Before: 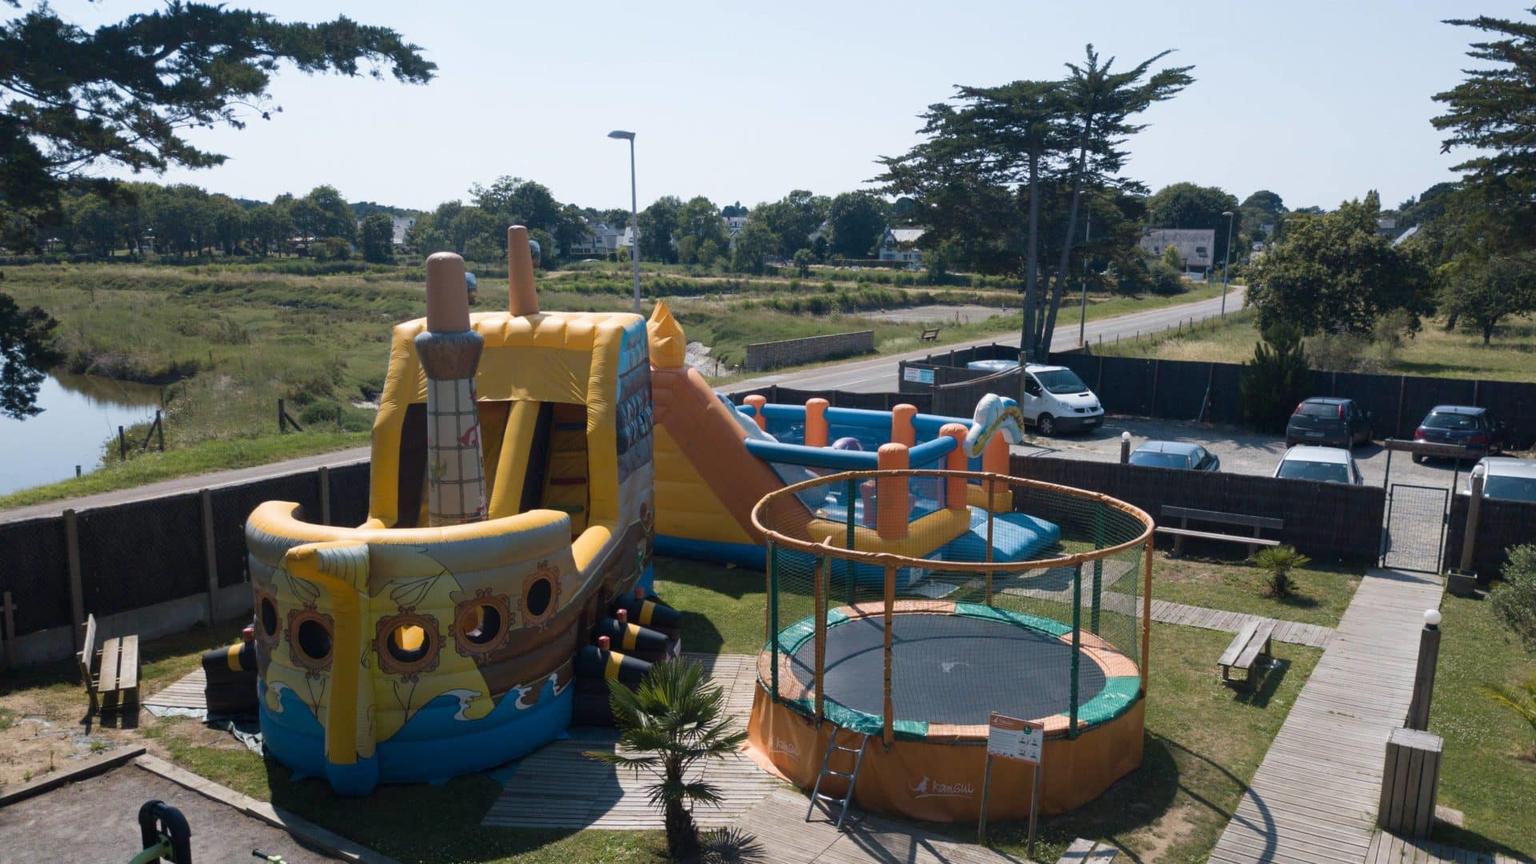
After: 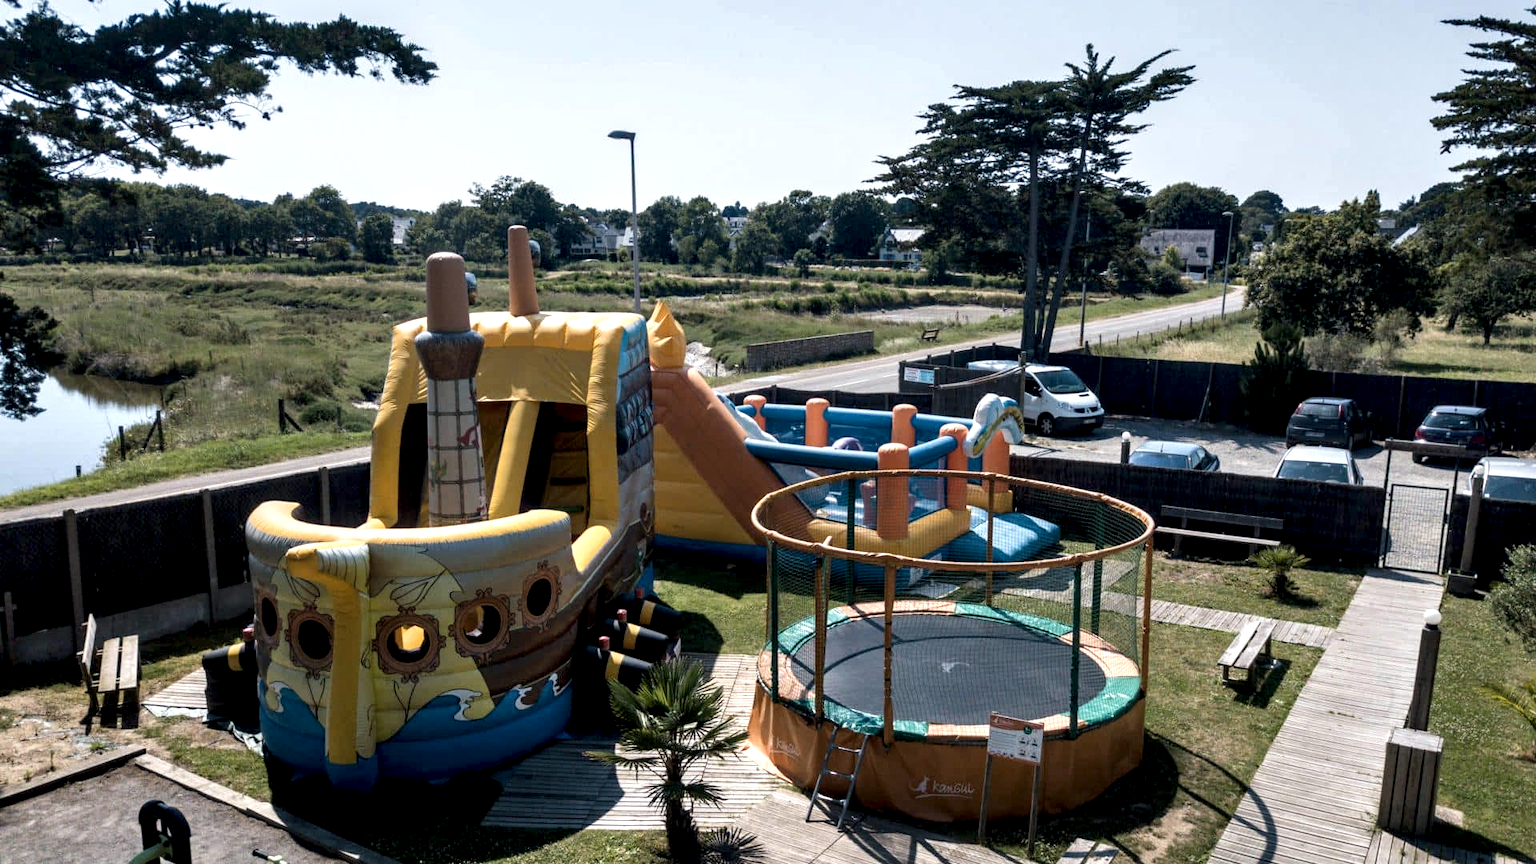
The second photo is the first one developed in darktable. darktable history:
shadows and highlights: shadows 37.01, highlights -27.09, soften with gaussian
local contrast: highlights 80%, shadows 57%, detail 175%, midtone range 0.596
